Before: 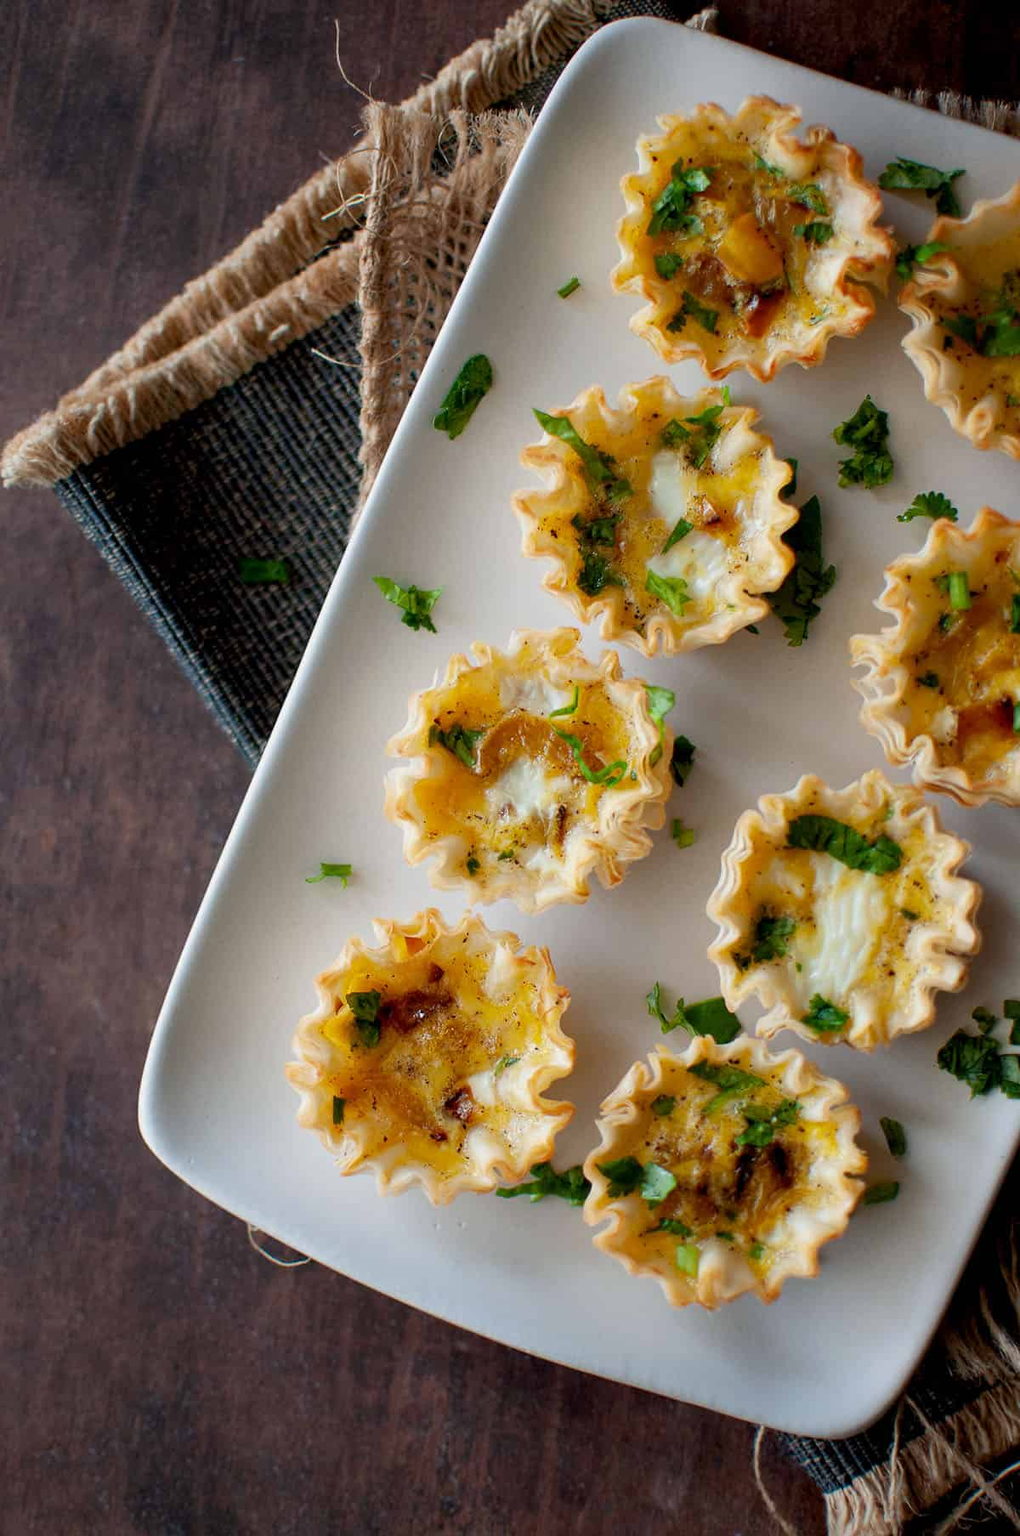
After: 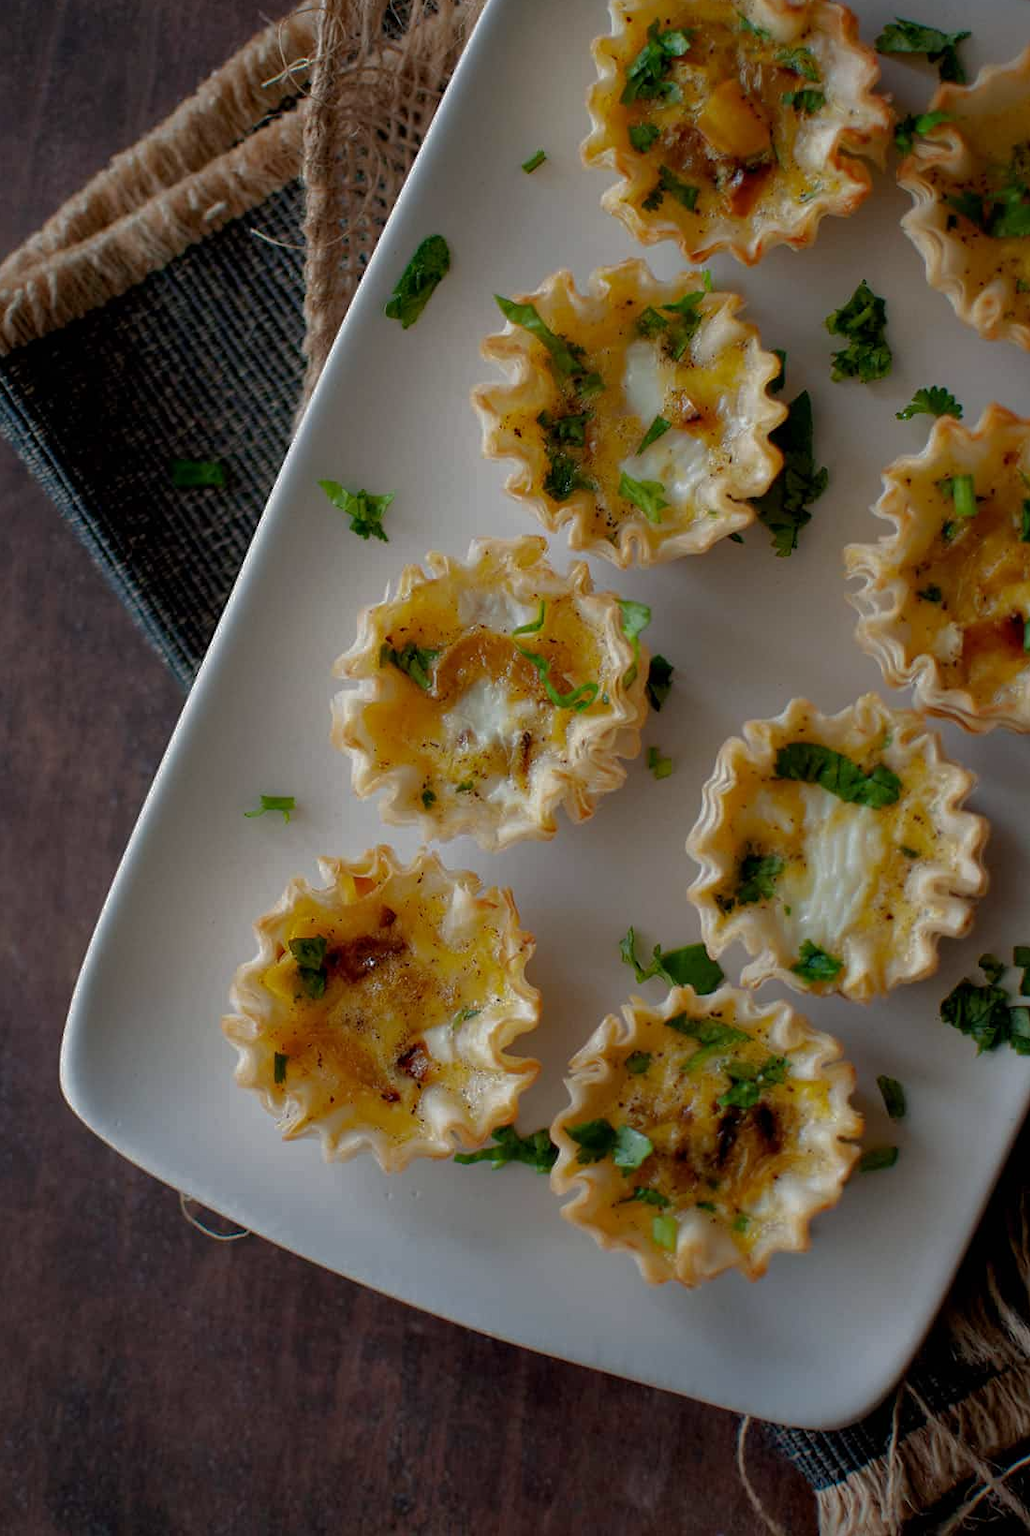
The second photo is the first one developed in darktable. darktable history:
base curve: curves: ch0 [(0, 0) (0.826, 0.587) (1, 1)]
crop and rotate: left 8.262%, top 9.226%
